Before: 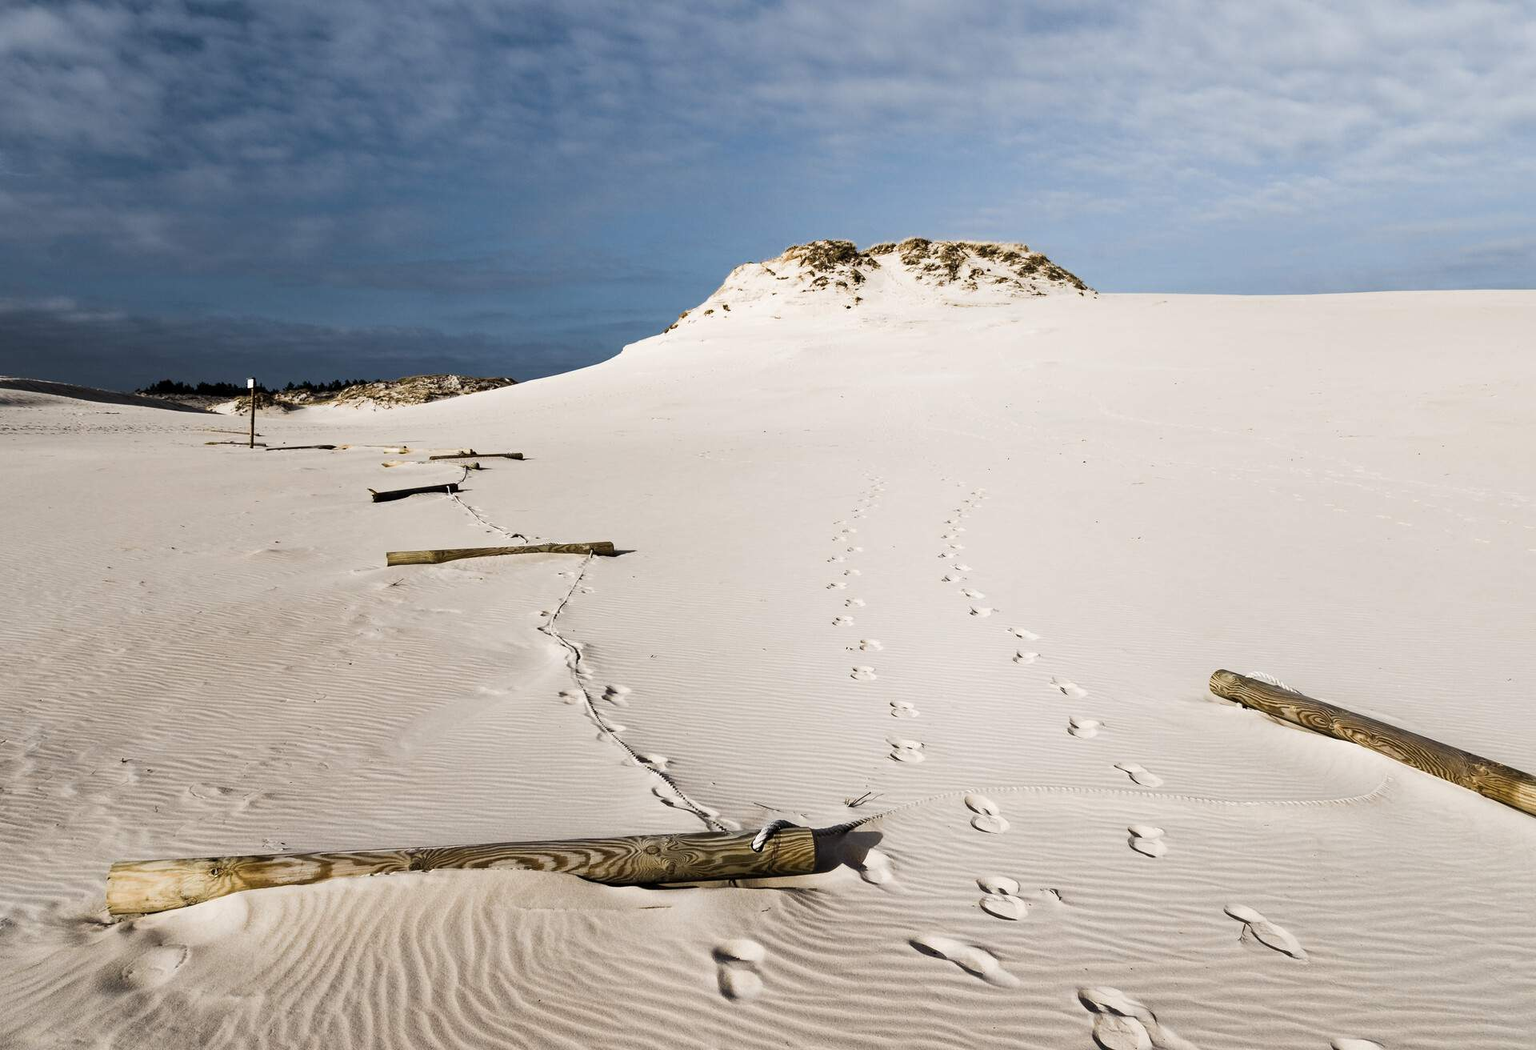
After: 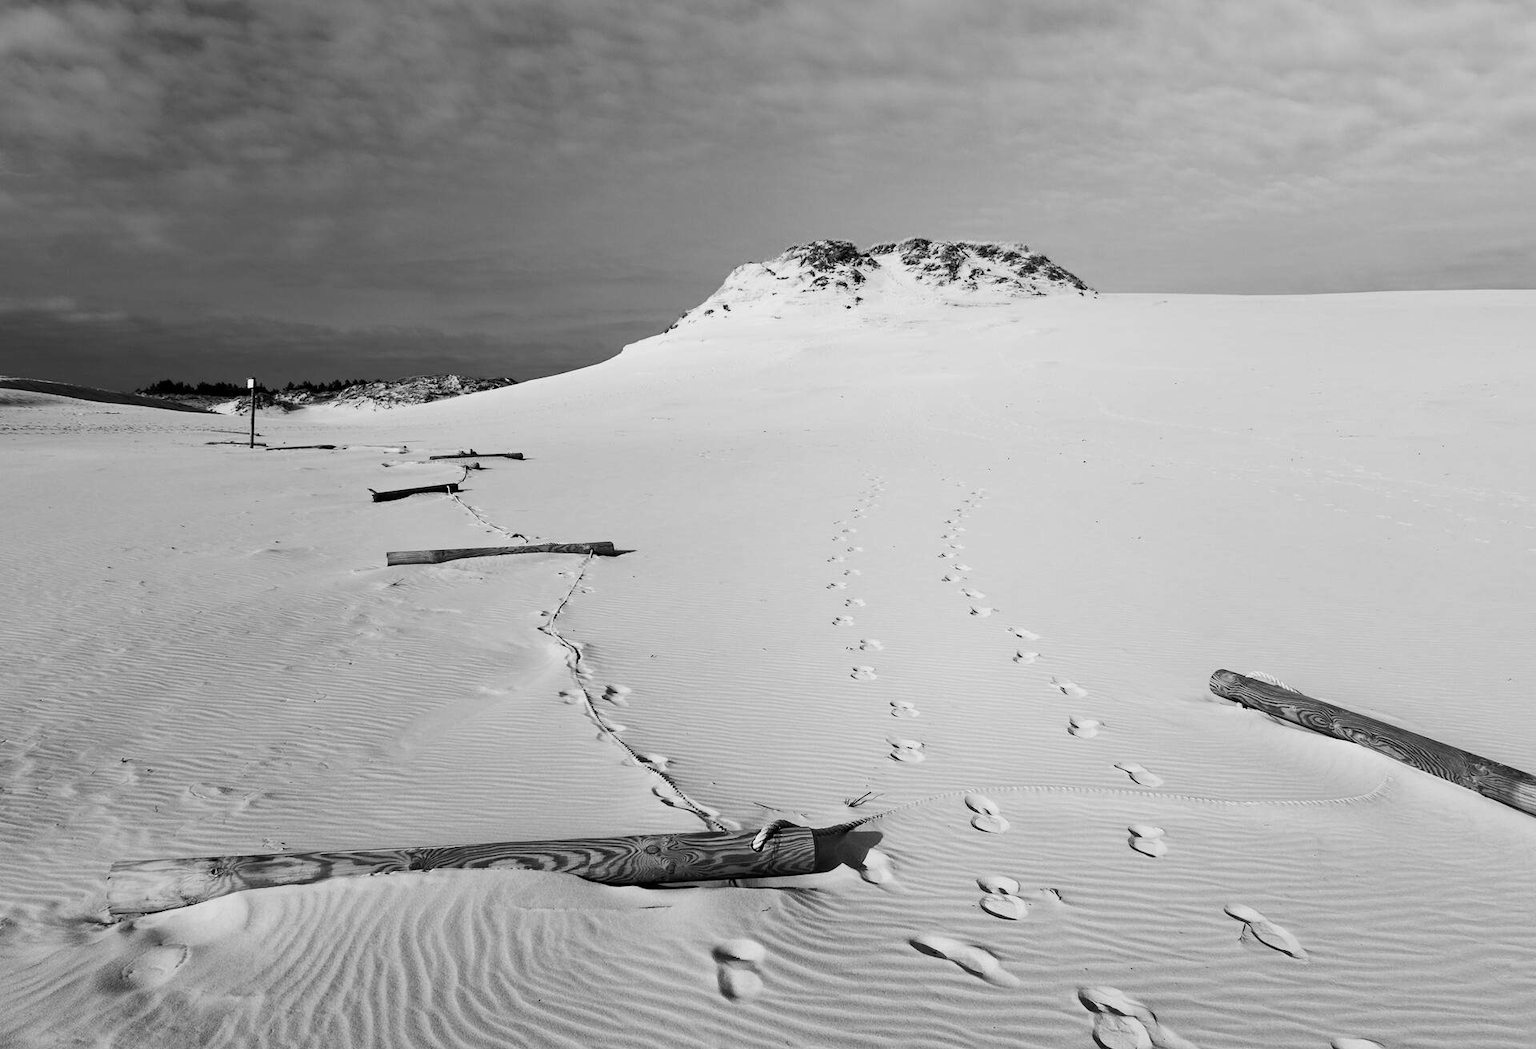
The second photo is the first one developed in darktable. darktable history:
color calibration: output gray [0.267, 0.423, 0.261, 0], illuminant same as pipeline (D50), adaptation XYZ, x 0.346, y 0.358, temperature 5020.81 K
